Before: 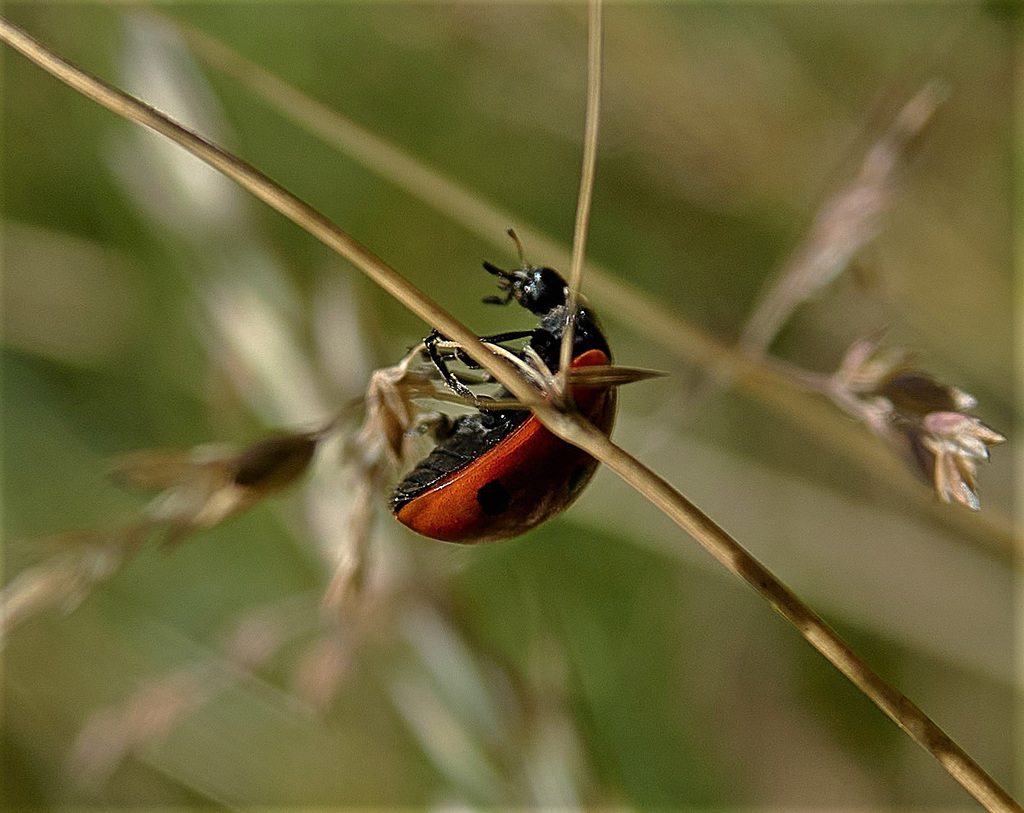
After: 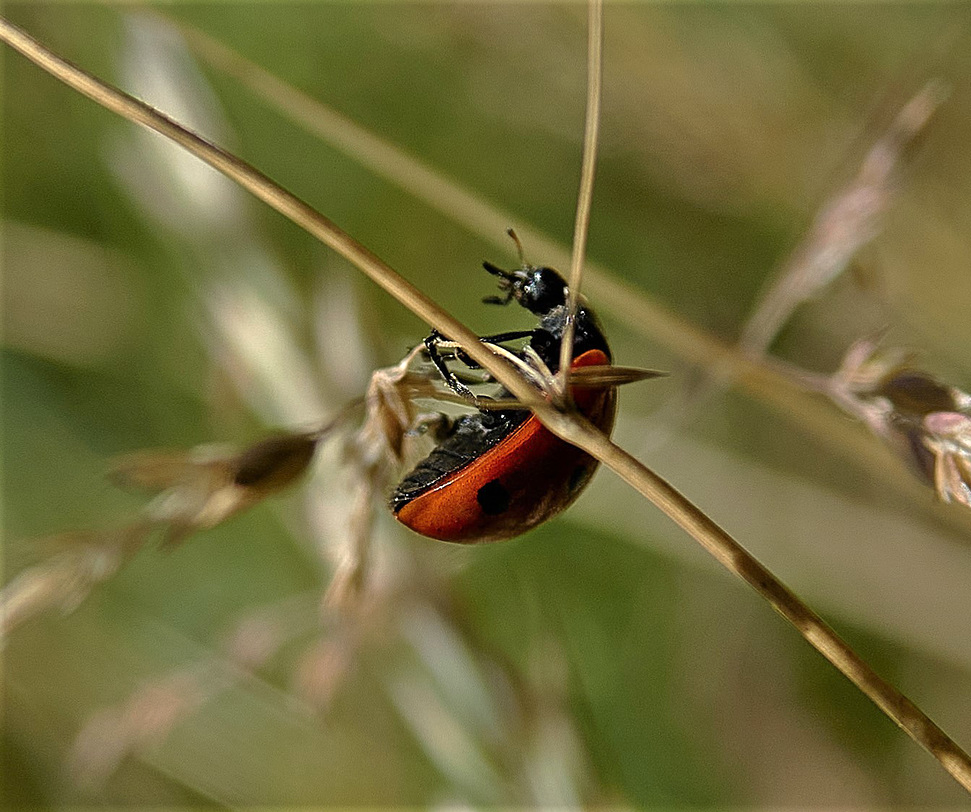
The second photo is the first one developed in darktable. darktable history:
crop and rotate: left 0%, right 5.101%
exposure: exposure 0.203 EV, compensate exposure bias true, compensate highlight preservation false
color zones: curves: ch0 [(0, 0.5) (0.143, 0.5) (0.286, 0.5) (0.429, 0.495) (0.571, 0.437) (0.714, 0.44) (0.857, 0.496) (1, 0.5)]
